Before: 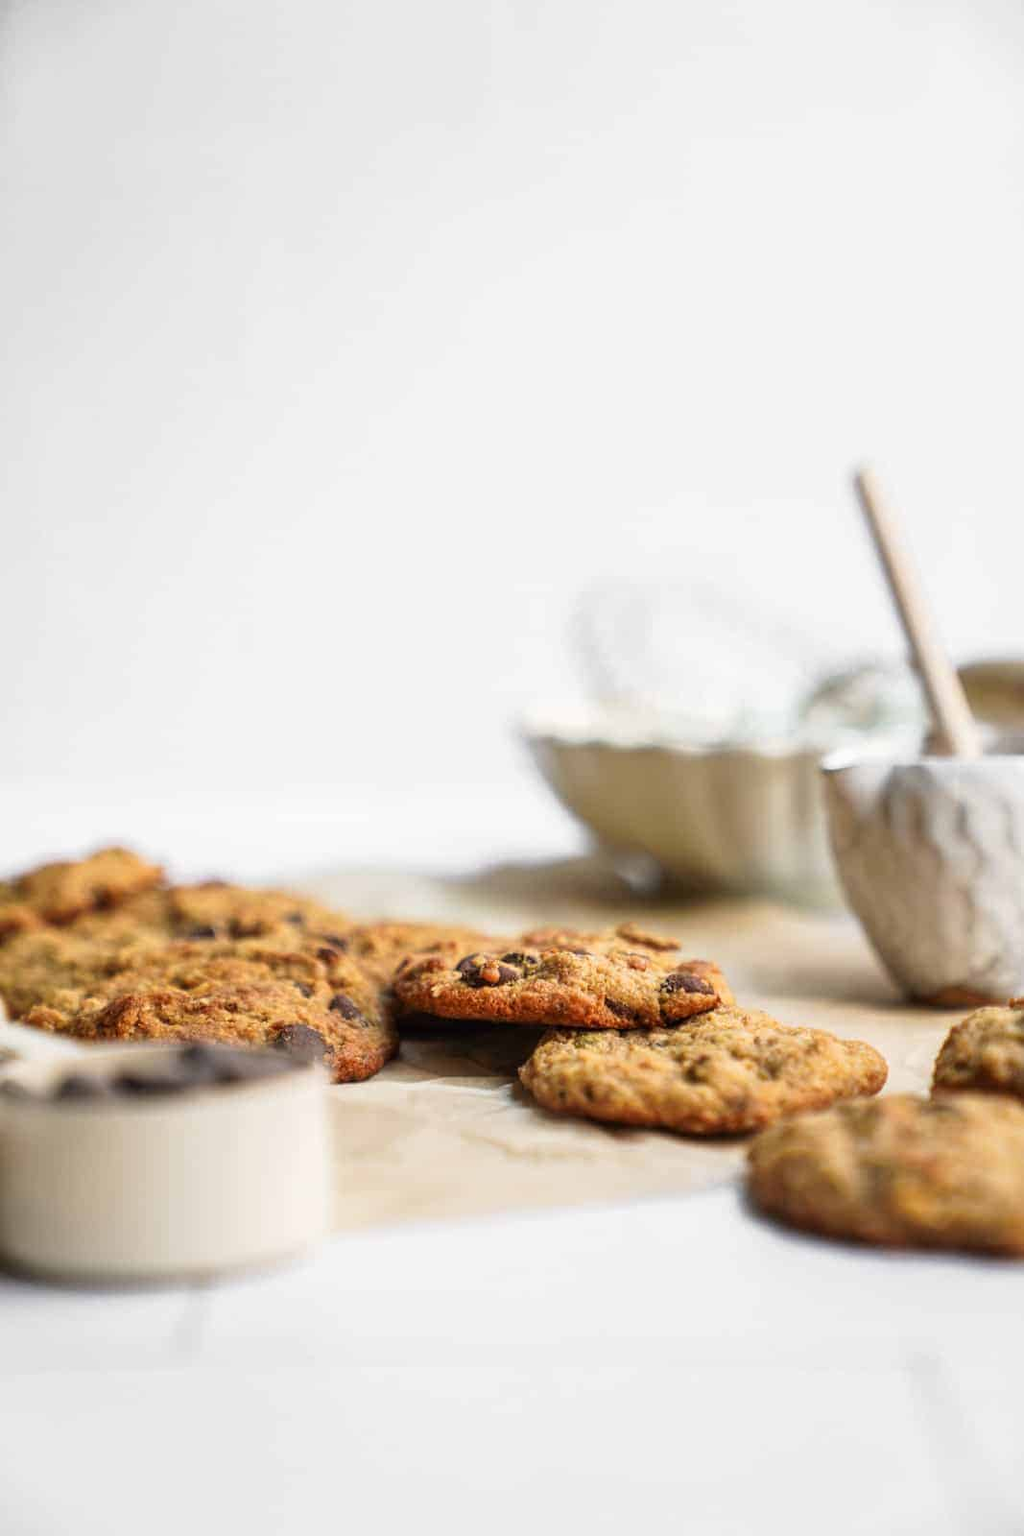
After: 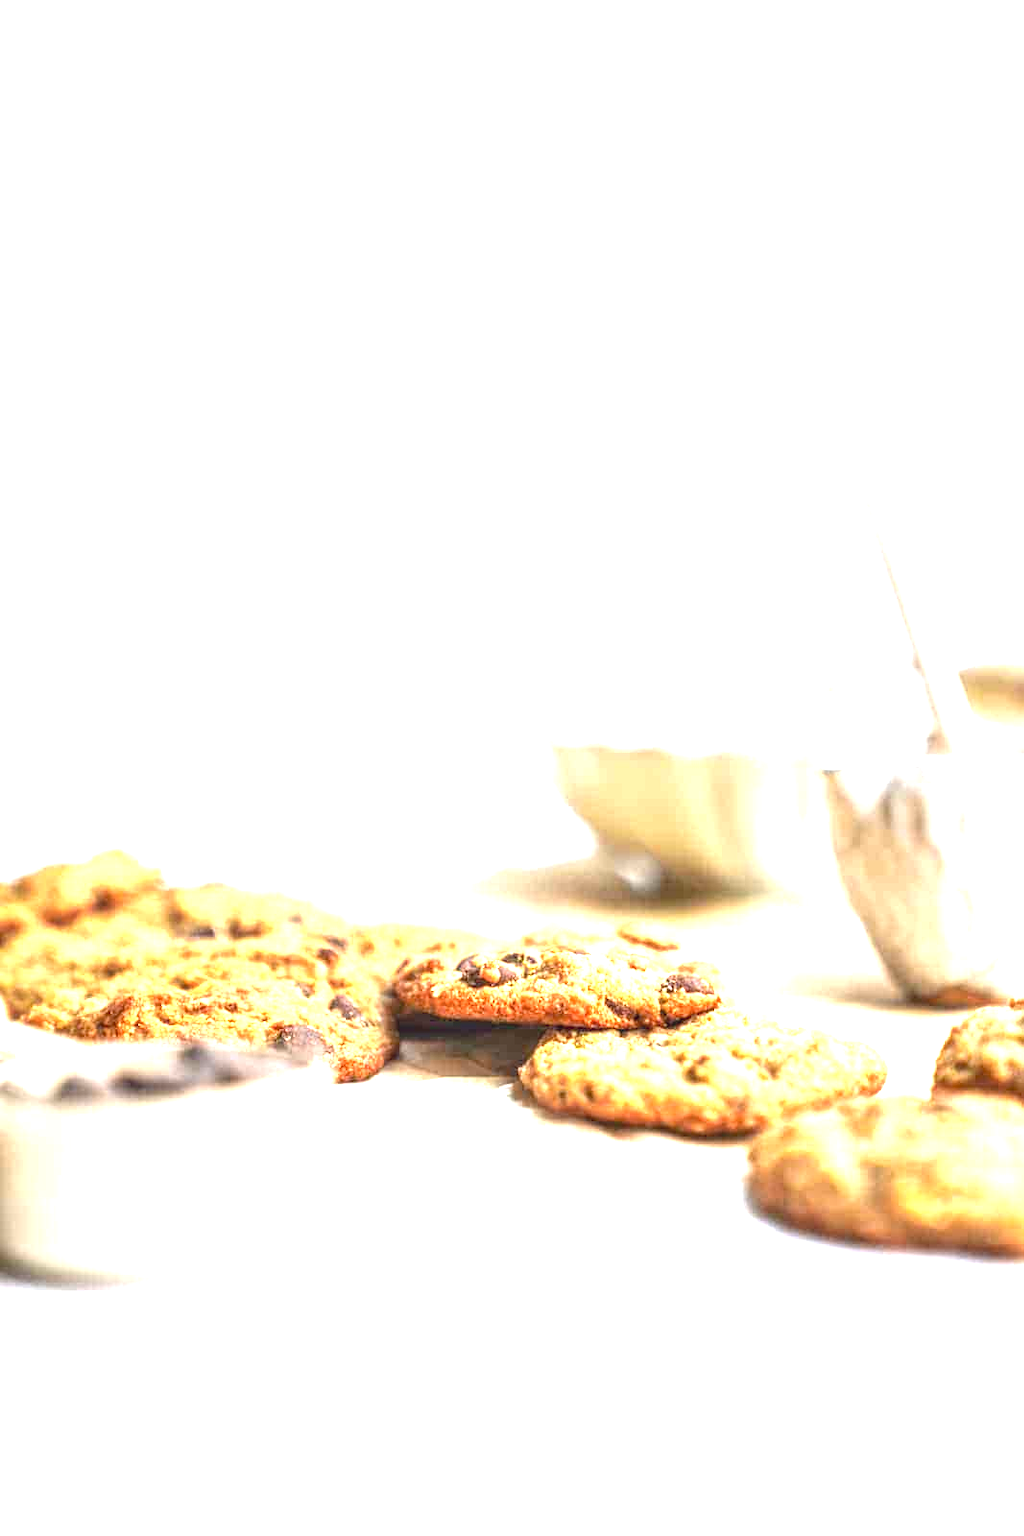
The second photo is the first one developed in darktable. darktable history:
exposure: black level correction 0.001, exposure 1.813 EV, compensate highlight preservation false
local contrast: on, module defaults
